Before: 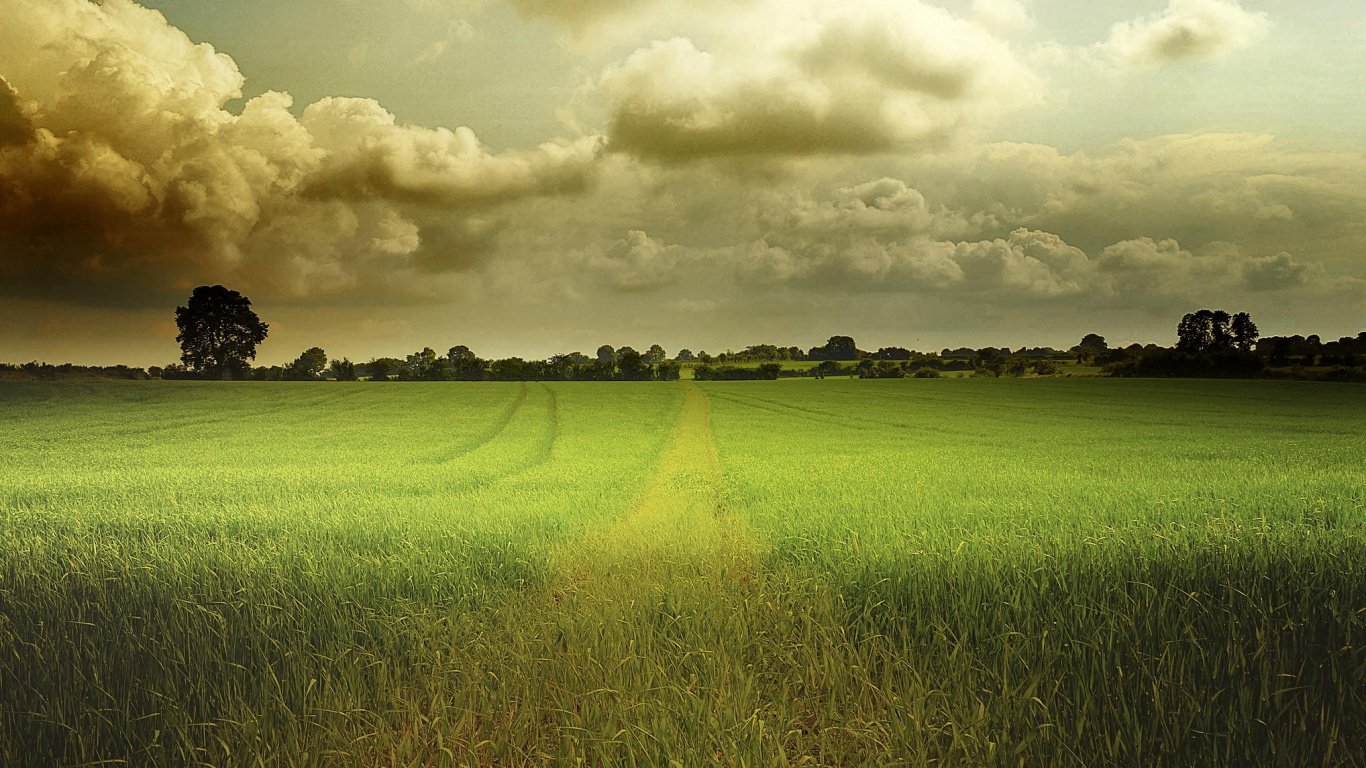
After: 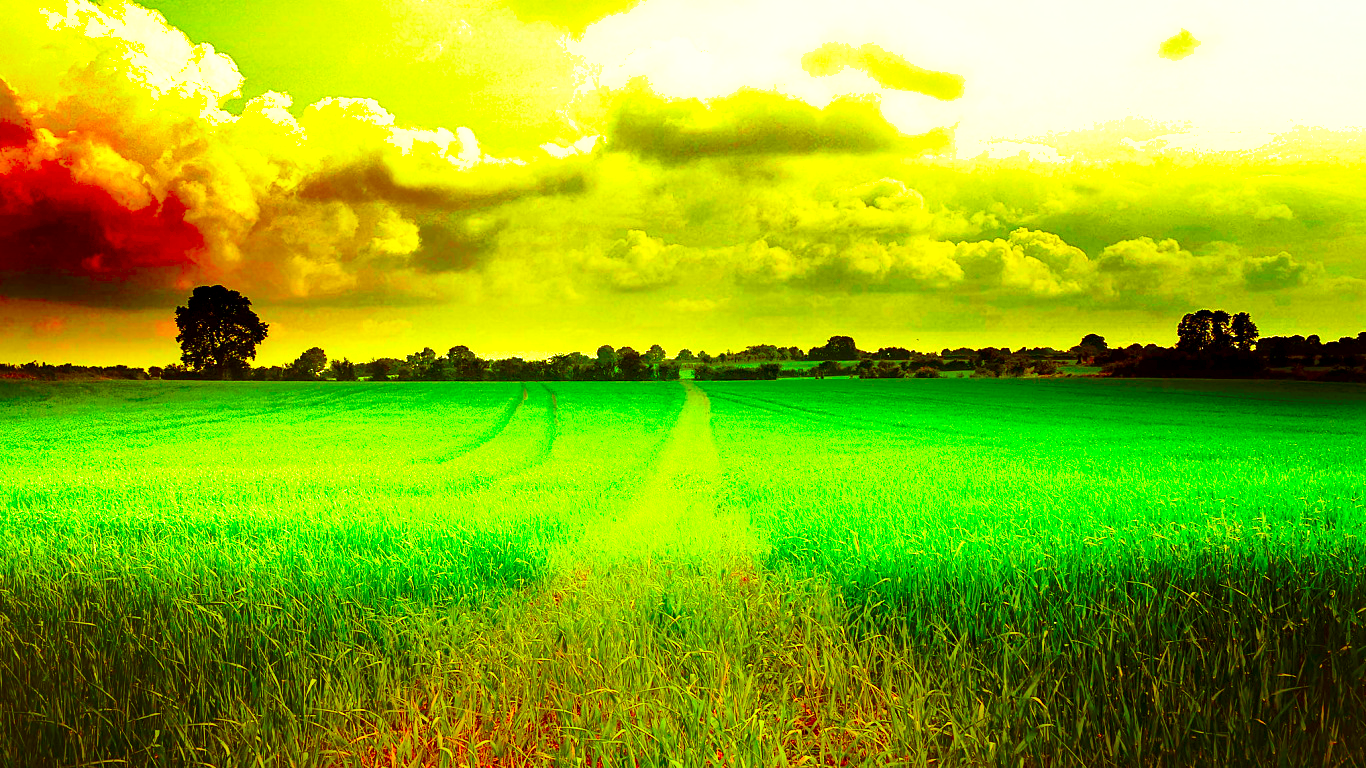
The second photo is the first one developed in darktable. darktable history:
local contrast: mode bilateral grid, contrast 24, coarseness 60, detail 152%, midtone range 0.2
contrast brightness saturation: contrast 0.184, saturation 0.309
color correction: highlights b* -0.036, saturation 2.97
base curve: curves: ch0 [(0, 0) (0.028, 0.03) (0.121, 0.232) (0.46, 0.748) (0.859, 0.968) (1, 1)], preserve colors none
exposure: black level correction 0.001, compensate exposure bias true, compensate highlight preservation false
tone equalizer: -8 EV -0.727 EV, -7 EV -0.728 EV, -6 EV -0.581 EV, -5 EV -0.375 EV, -3 EV 0.394 EV, -2 EV 0.6 EV, -1 EV 0.688 EV, +0 EV 0.745 EV
shadows and highlights: on, module defaults
